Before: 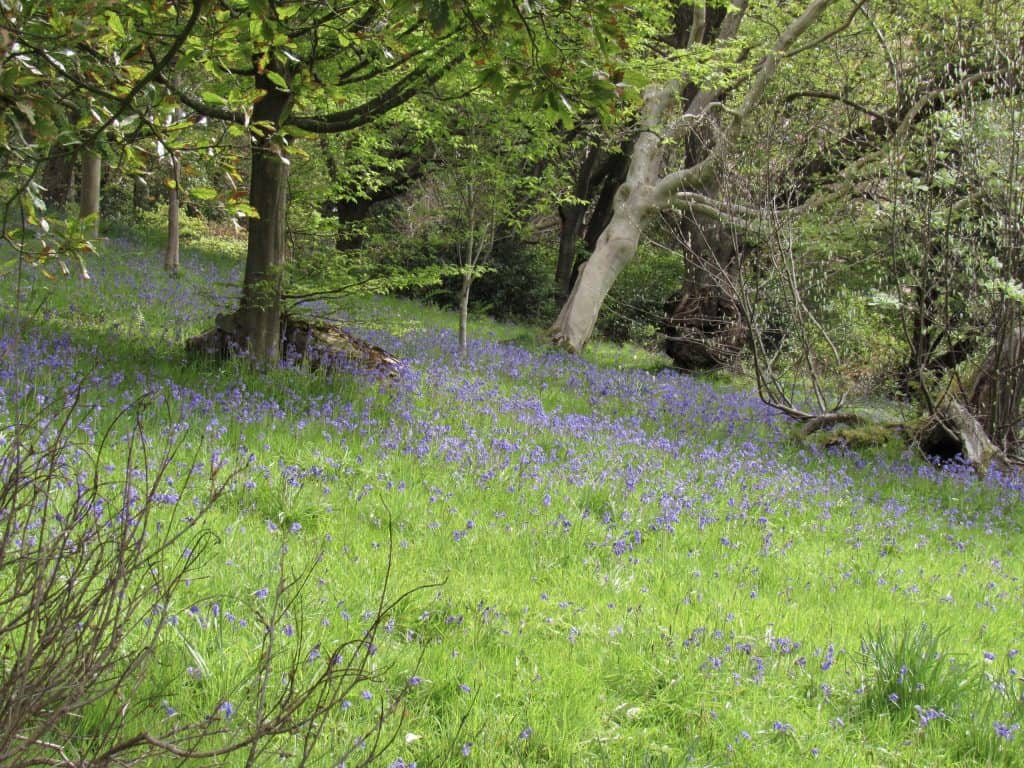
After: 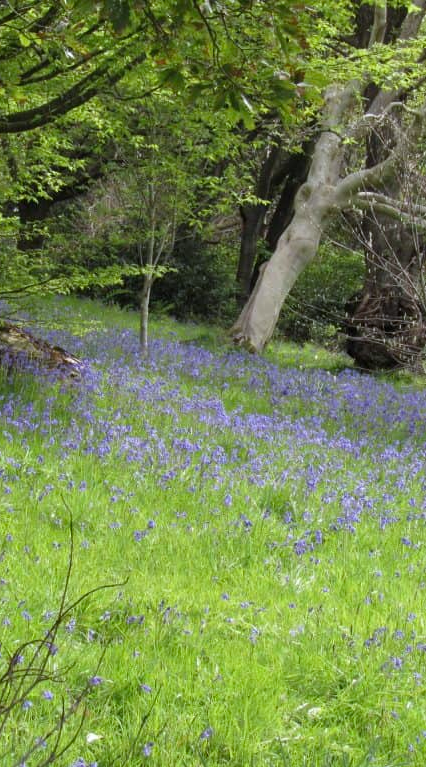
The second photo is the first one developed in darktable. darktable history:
crop: left 31.229%, right 27.105%
white balance: red 0.976, blue 1.04
color balance rgb: perceptual saturation grading › global saturation 10%, global vibrance 10%
